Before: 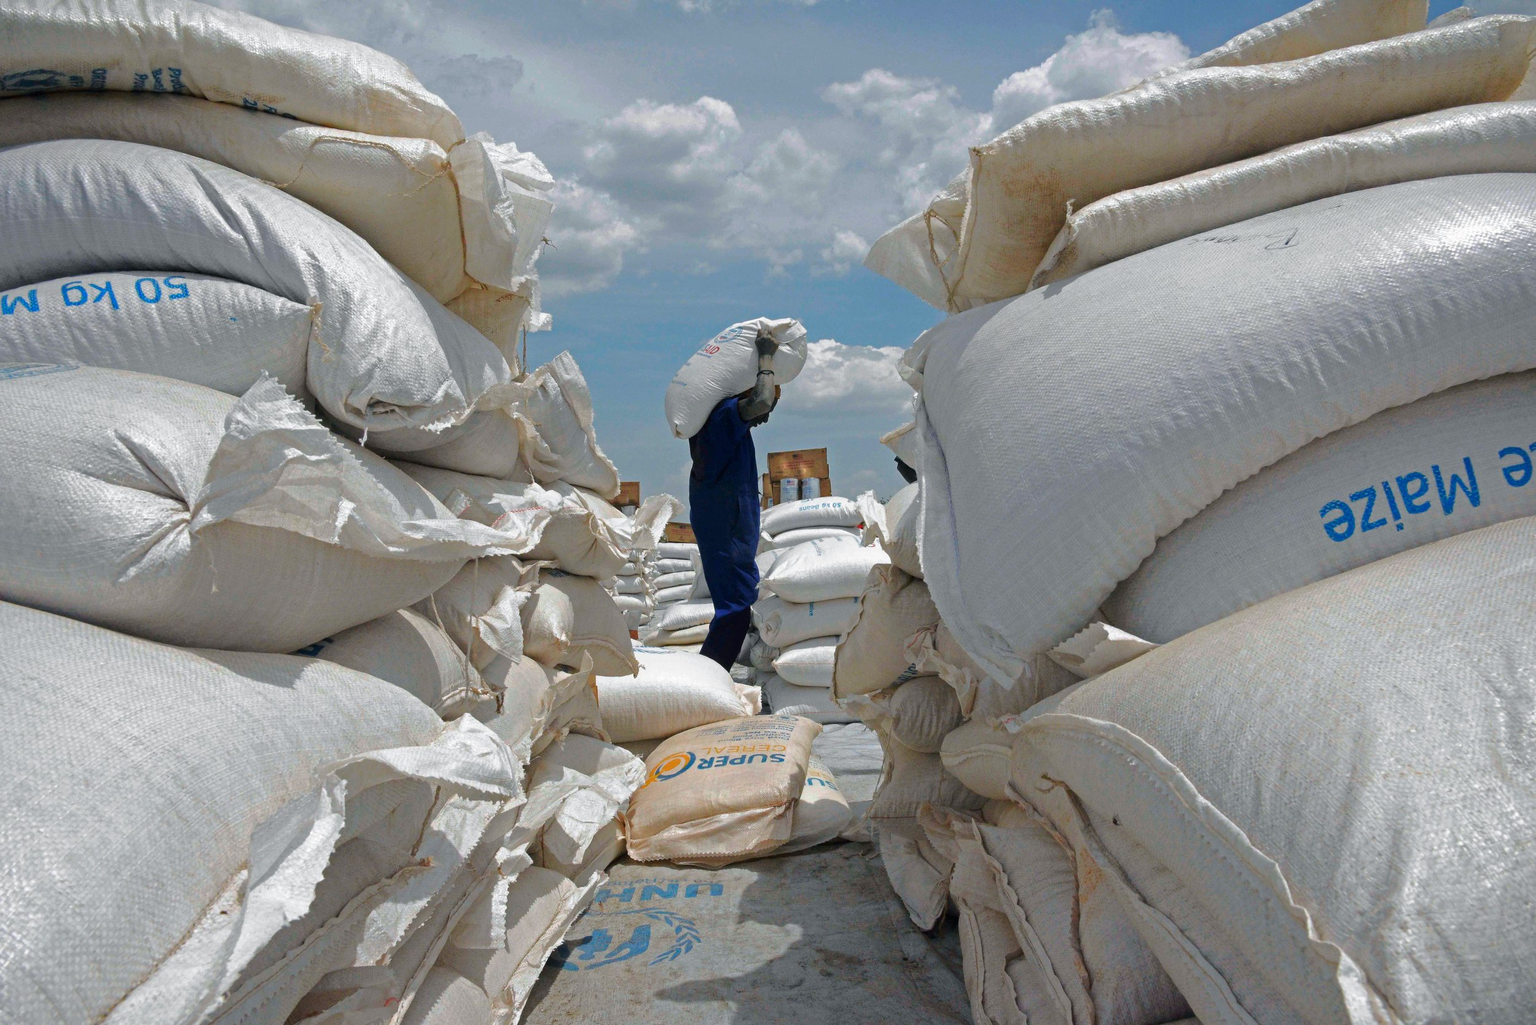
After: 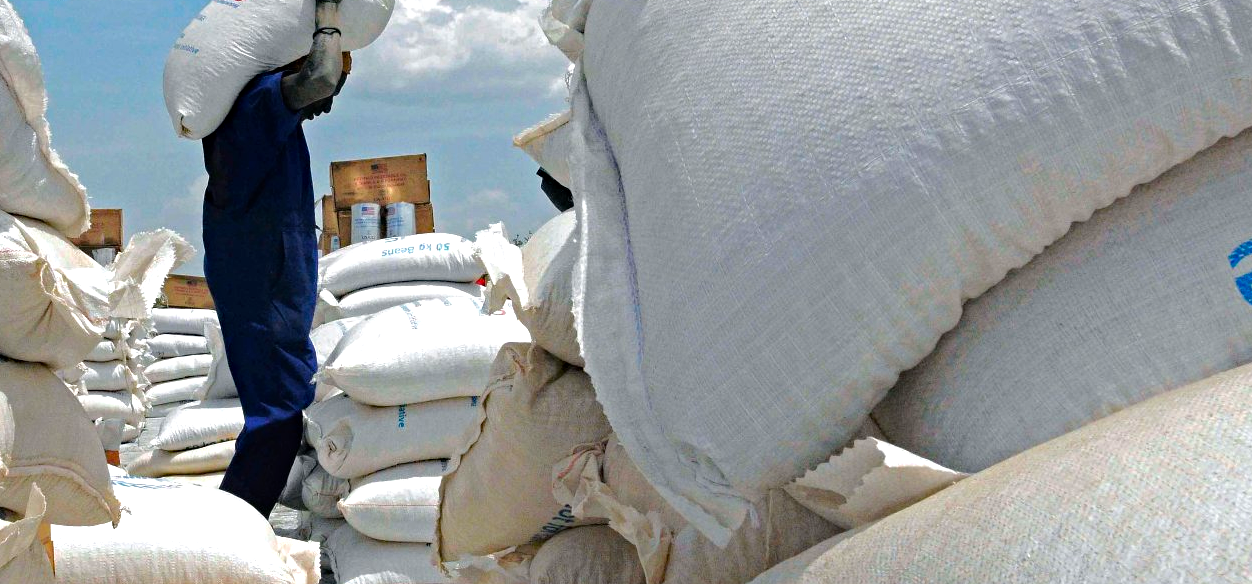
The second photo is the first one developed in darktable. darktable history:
crop: left 36.763%, top 34.481%, right 13.131%, bottom 30.462%
haze removal: compatibility mode true, adaptive false
tone equalizer: -8 EV -0.722 EV, -7 EV -0.714 EV, -6 EV -0.584 EV, -5 EV -0.391 EV, -3 EV 0.386 EV, -2 EV 0.6 EV, -1 EV 0.7 EV, +0 EV 0.725 EV
